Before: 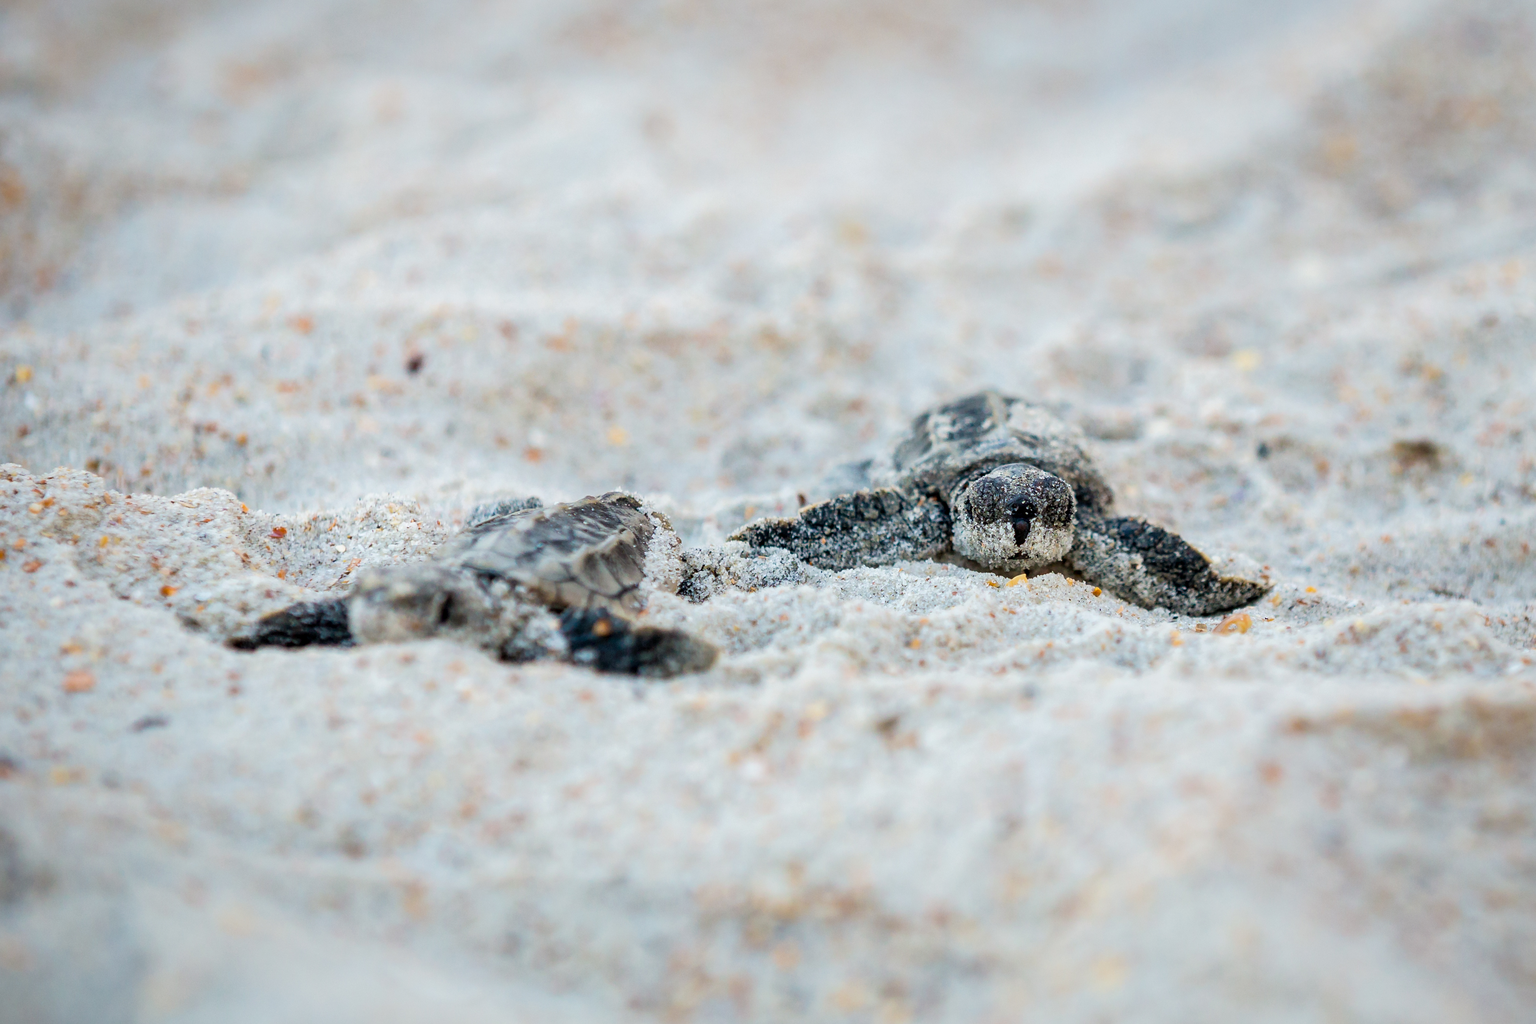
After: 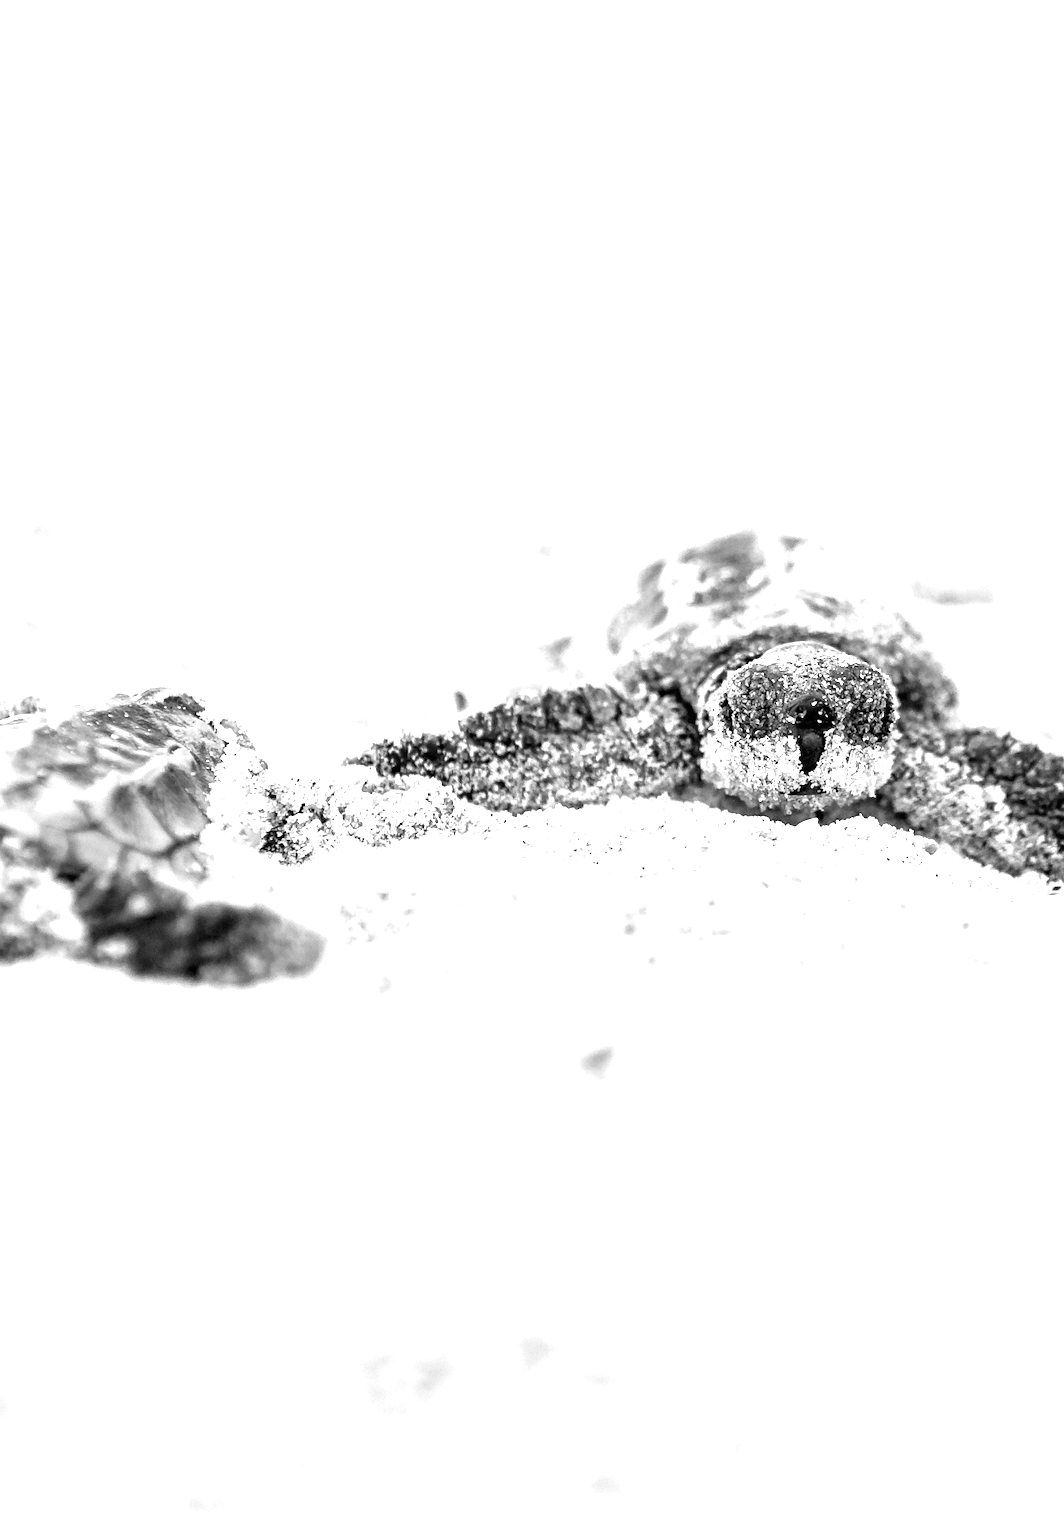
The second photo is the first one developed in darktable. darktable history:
crop: left 33.452%, top 6.025%, right 23.155%
monochrome: on, module defaults
exposure: black level correction 0, exposure 1.45 EV, compensate exposure bias true, compensate highlight preservation false
